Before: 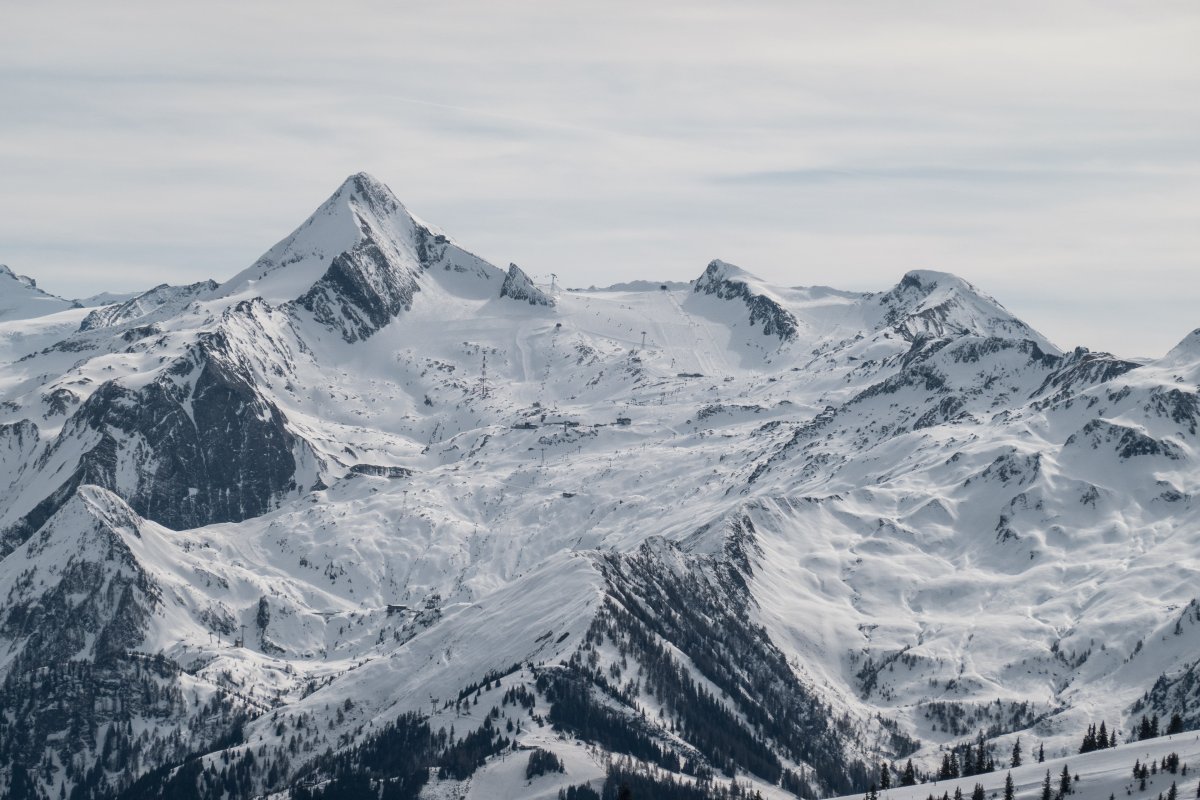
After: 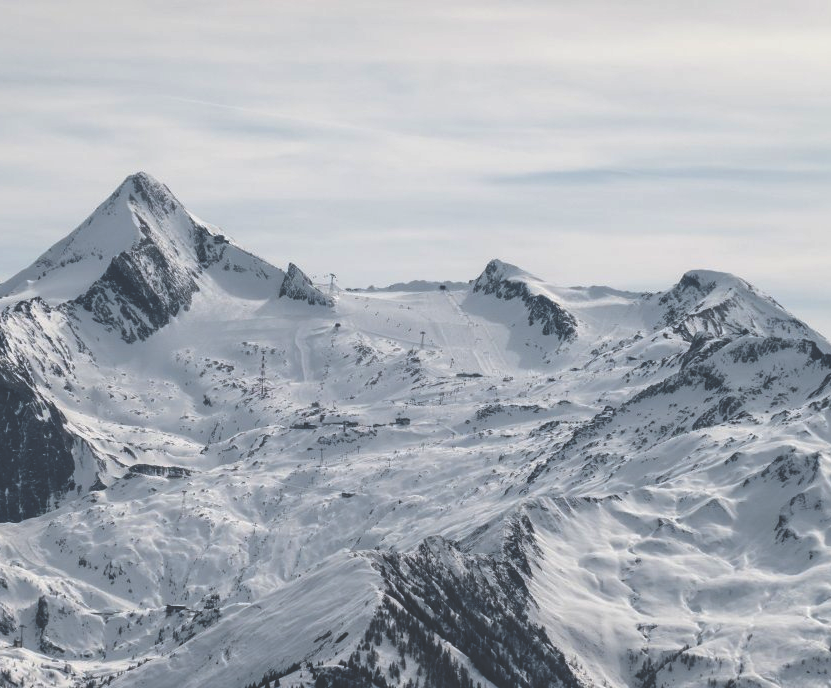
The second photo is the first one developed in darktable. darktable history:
crop: left 18.479%, right 12.2%, bottom 13.971%
rgb curve: curves: ch0 [(0, 0.186) (0.314, 0.284) (0.775, 0.708) (1, 1)], compensate middle gray true, preserve colors none
exposure: exposure 0.2 EV, compensate highlight preservation false
